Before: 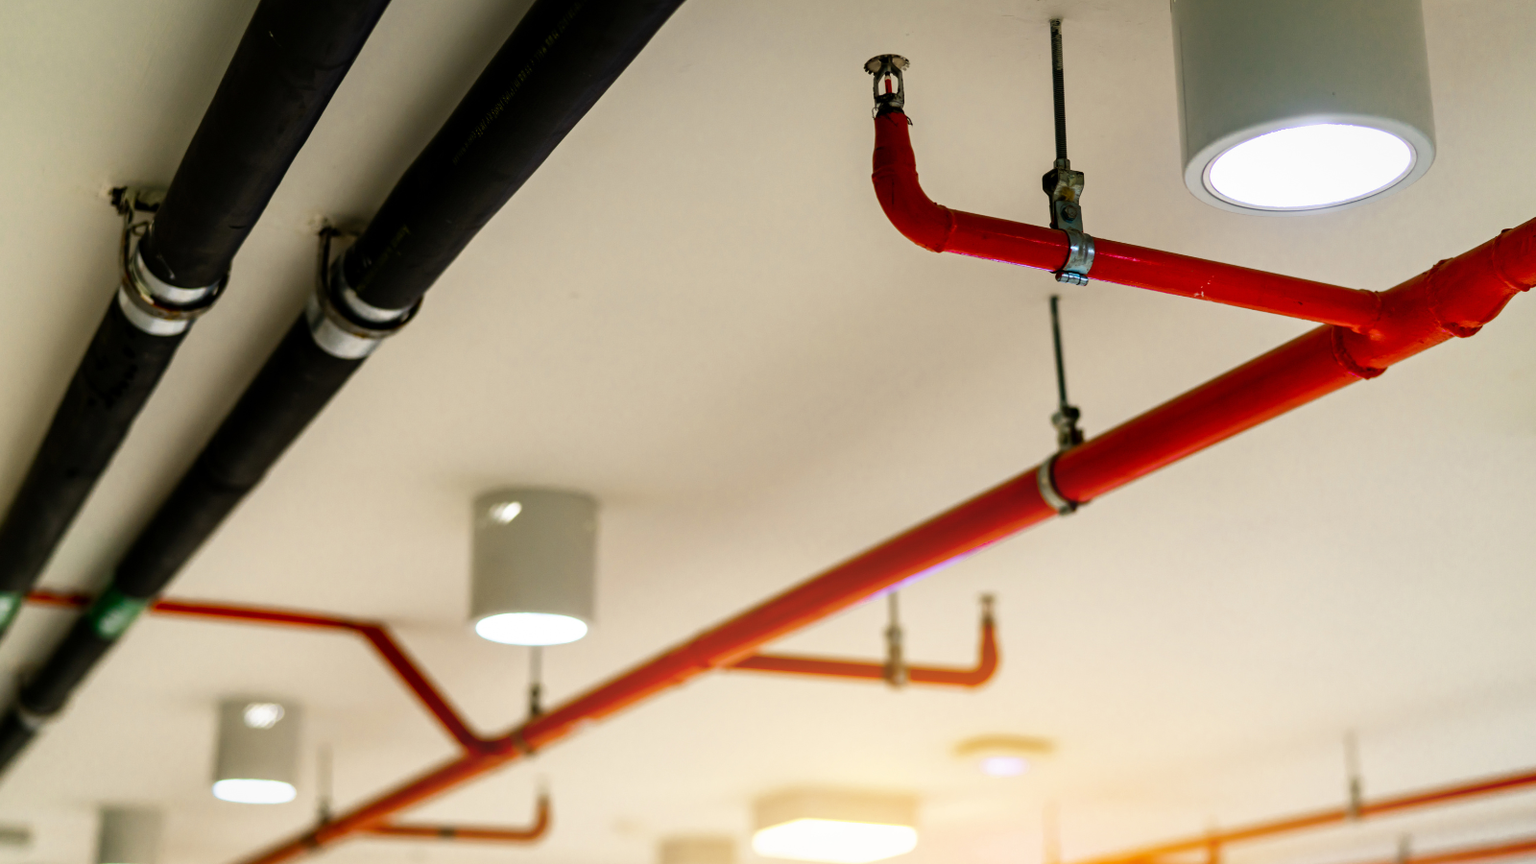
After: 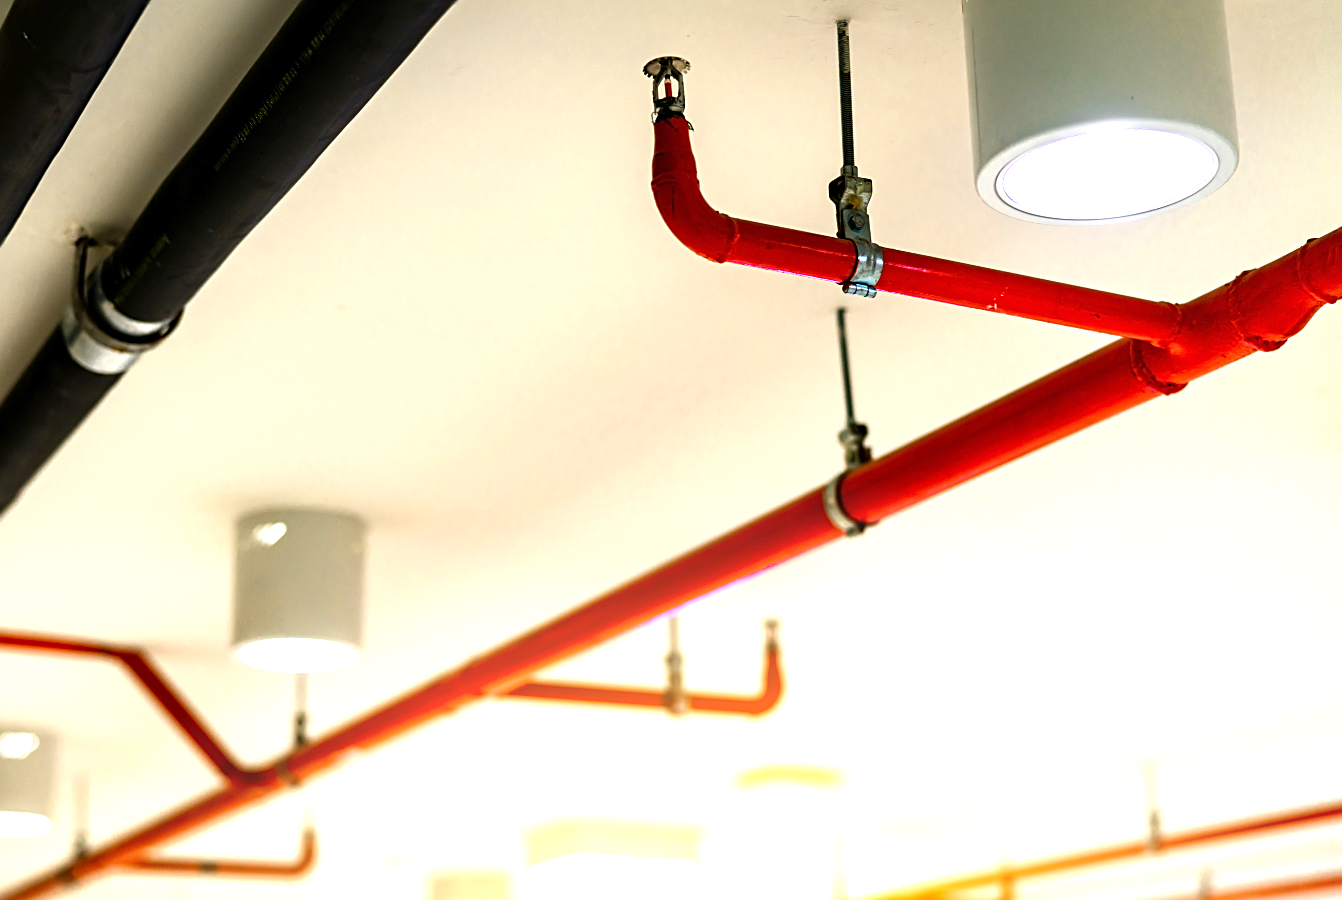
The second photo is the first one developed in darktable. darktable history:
crop: left 16.124%
exposure: black level correction 0, exposure 0.933 EV, compensate highlight preservation false
sharpen: on, module defaults
